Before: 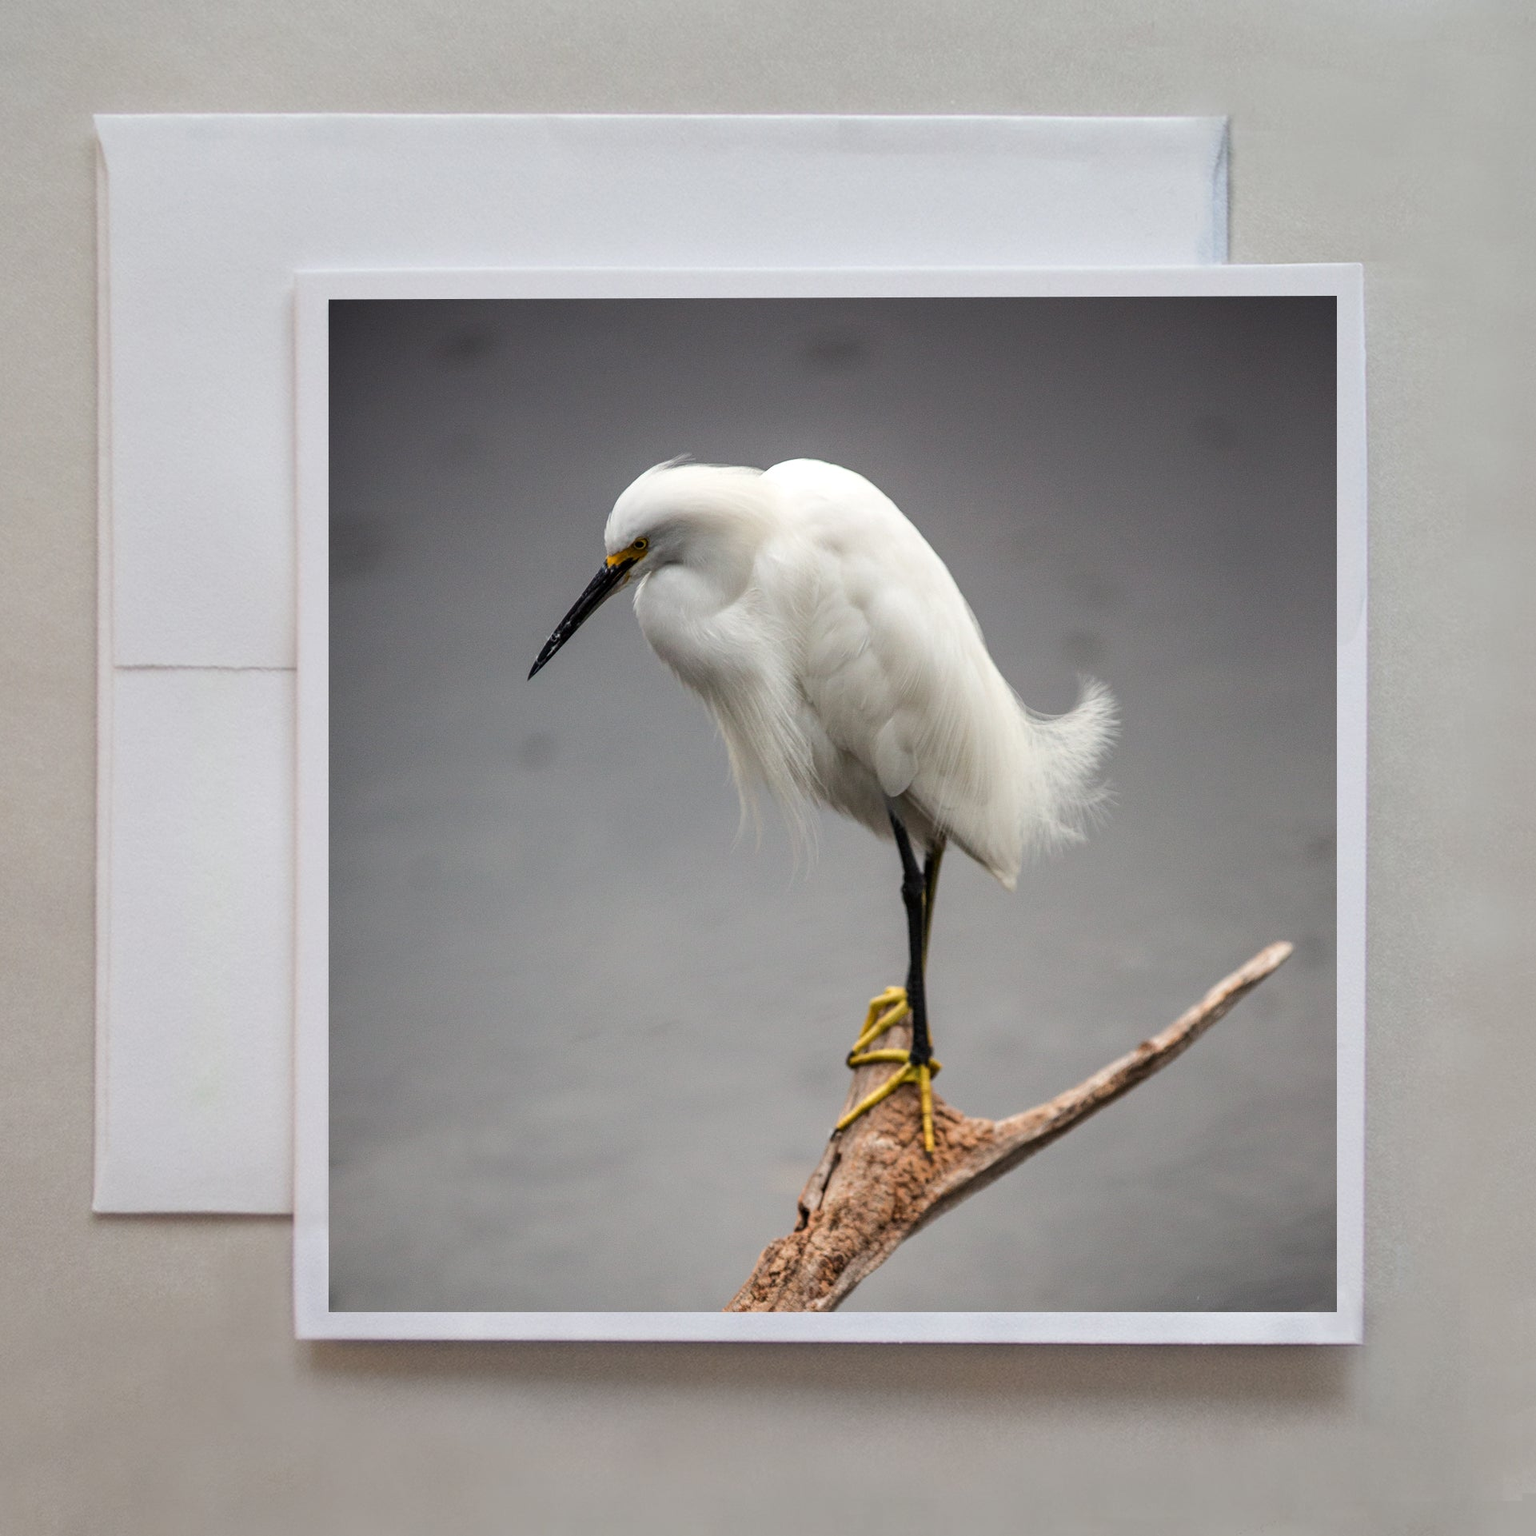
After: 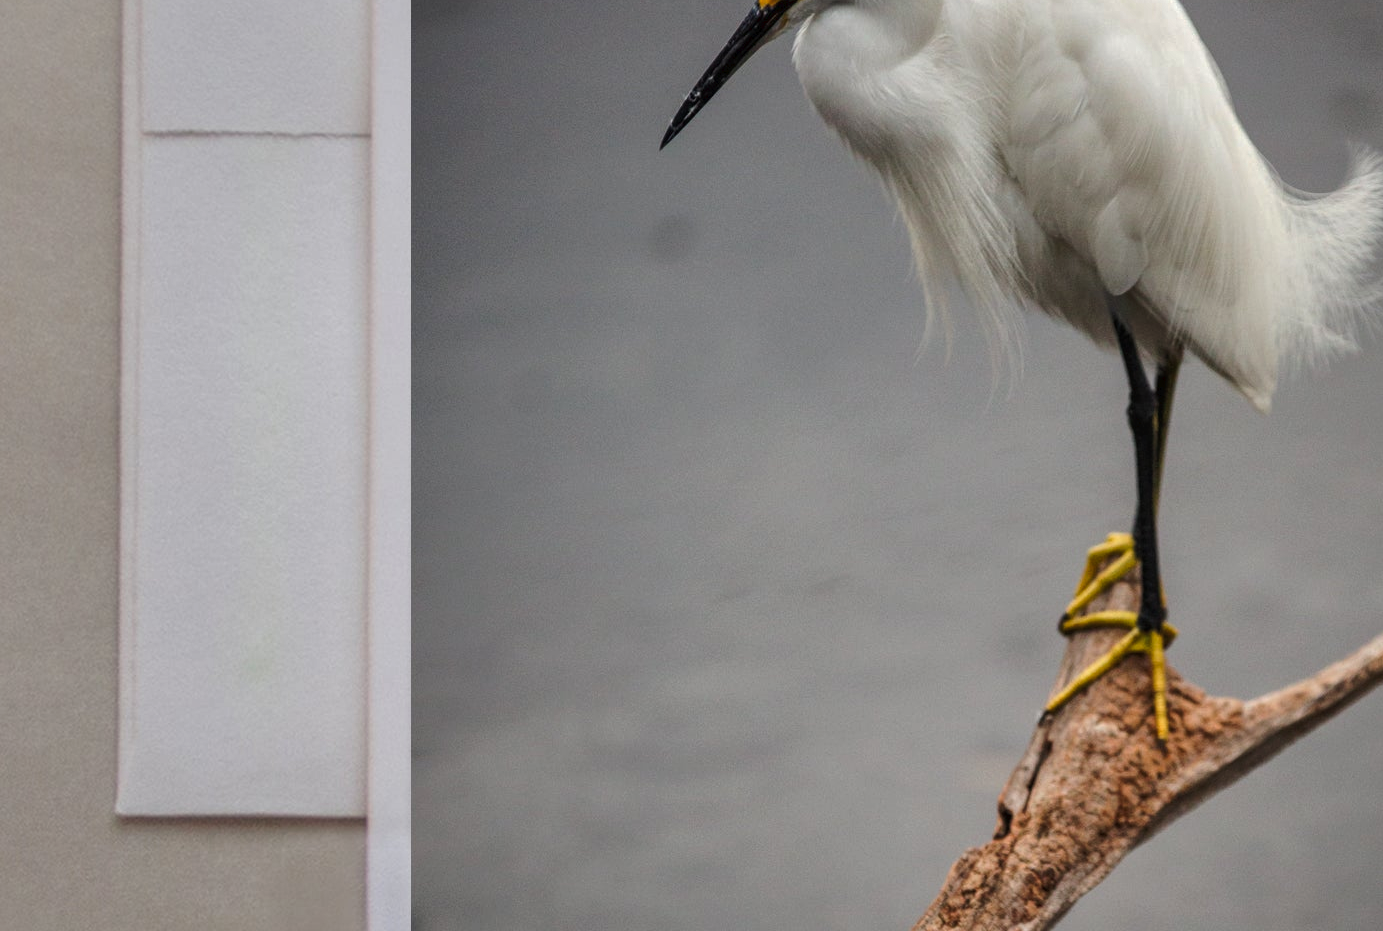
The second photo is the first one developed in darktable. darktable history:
local contrast: highlights 100%, shadows 100%, detail 120%, midtone range 0.2
crop: top 36.498%, right 27.964%, bottom 14.995%
tone curve: curves: ch0 [(0, 0) (0.003, 0.019) (0.011, 0.022) (0.025, 0.027) (0.044, 0.037) (0.069, 0.049) (0.1, 0.066) (0.136, 0.091) (0.177, 0.125) (0.224, 0.159) (0.277, 0.206) (0.335, 0.266) (0.399, 0.332) (0.468, 0.411) (0.543, 0.492) (0.623, 0.577) (0.709, 0.668) (0.801, 0.767) (0.898, 0.869) (1, 1)], preserve colors none
shadows and highlights: on, module defaults
